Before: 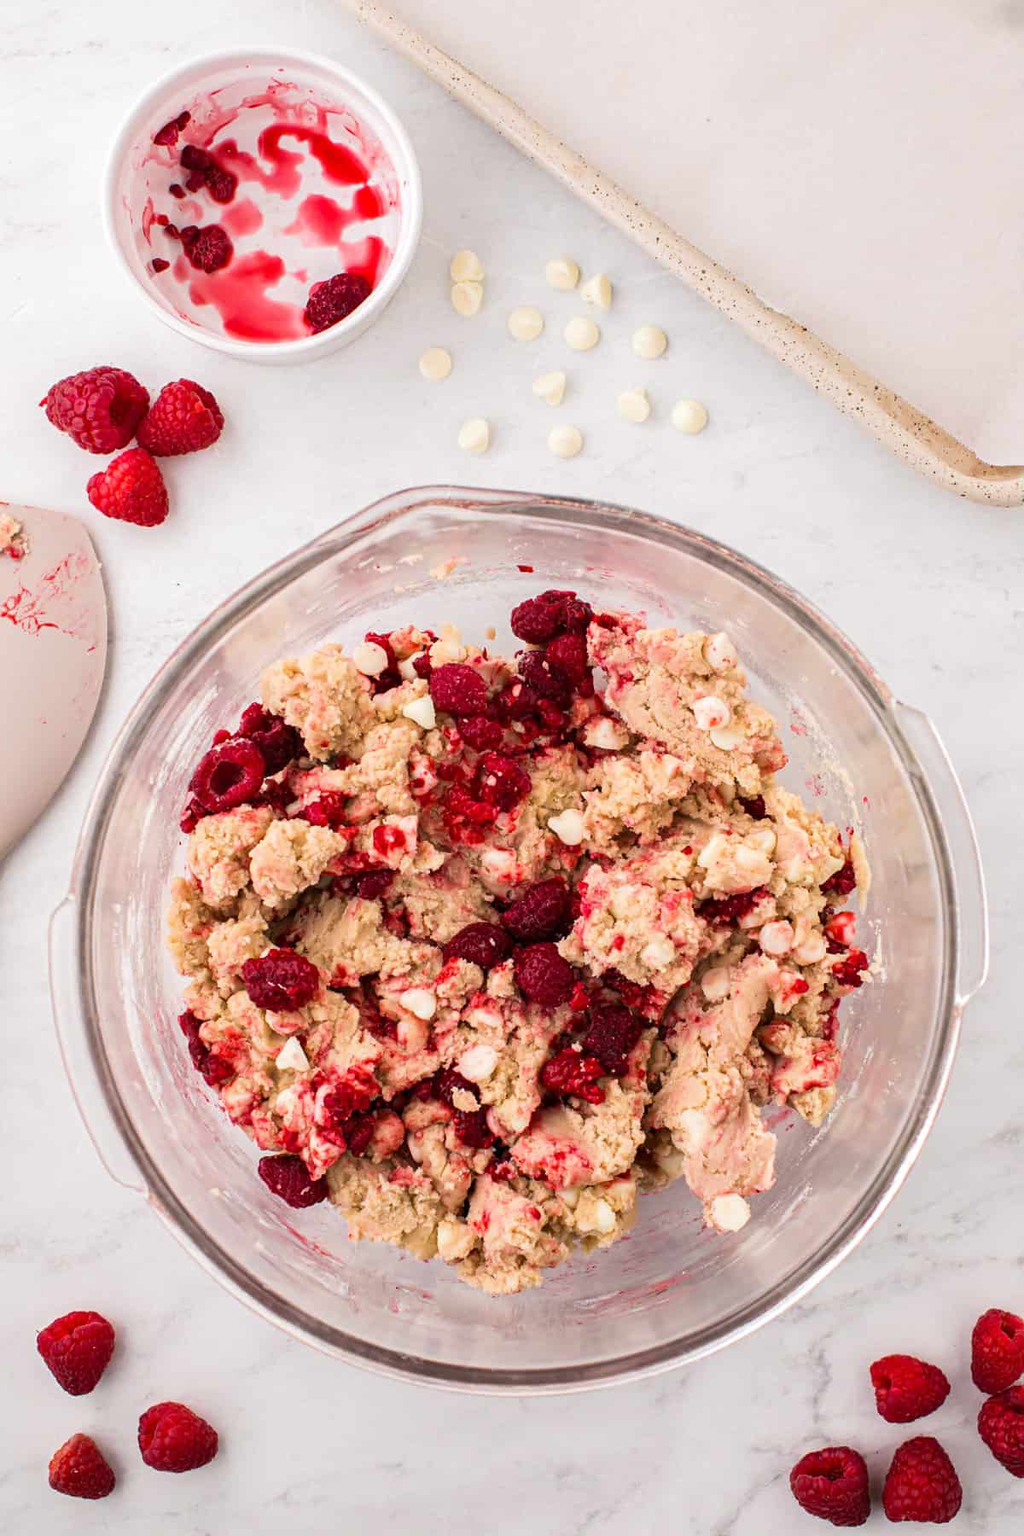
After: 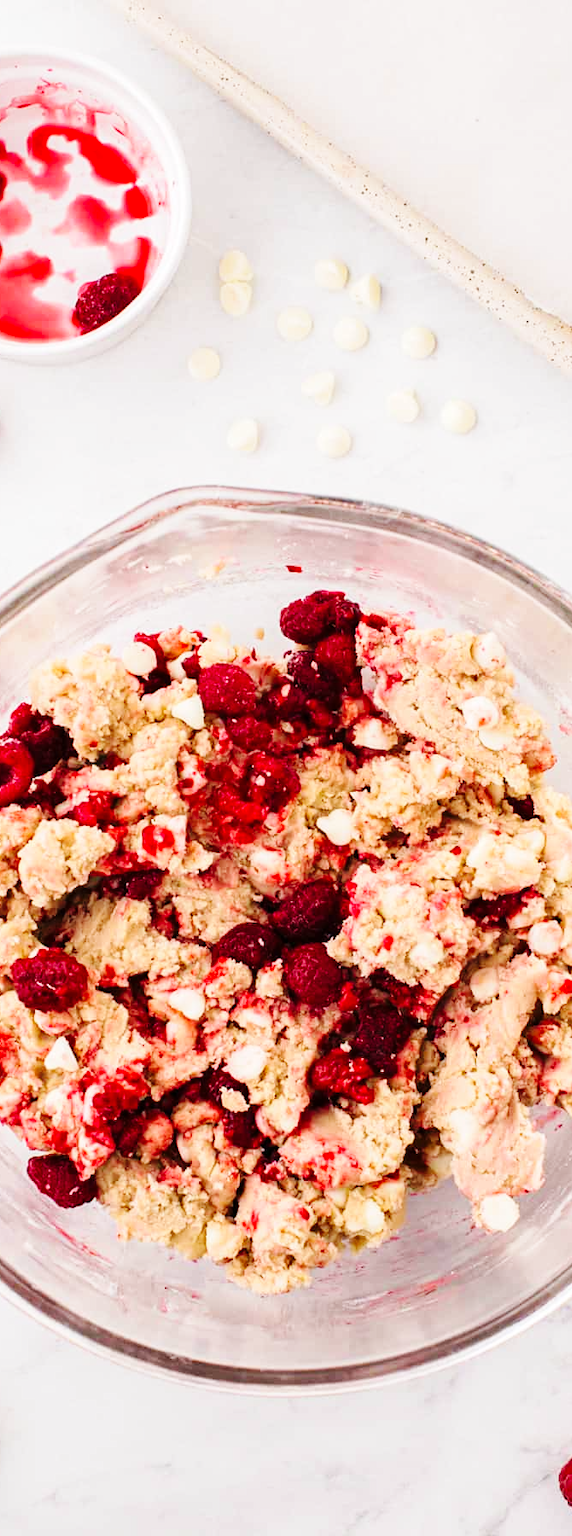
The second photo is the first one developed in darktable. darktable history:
base curve: curves: ch0 [(0, 0) (0.036, 0.025) (0.121, 0.166) (0.206, 0.329) (0.605, 0.79) (1, 1)], preserve colors none
crop and rotate: left 22.652%, right 21.421%
